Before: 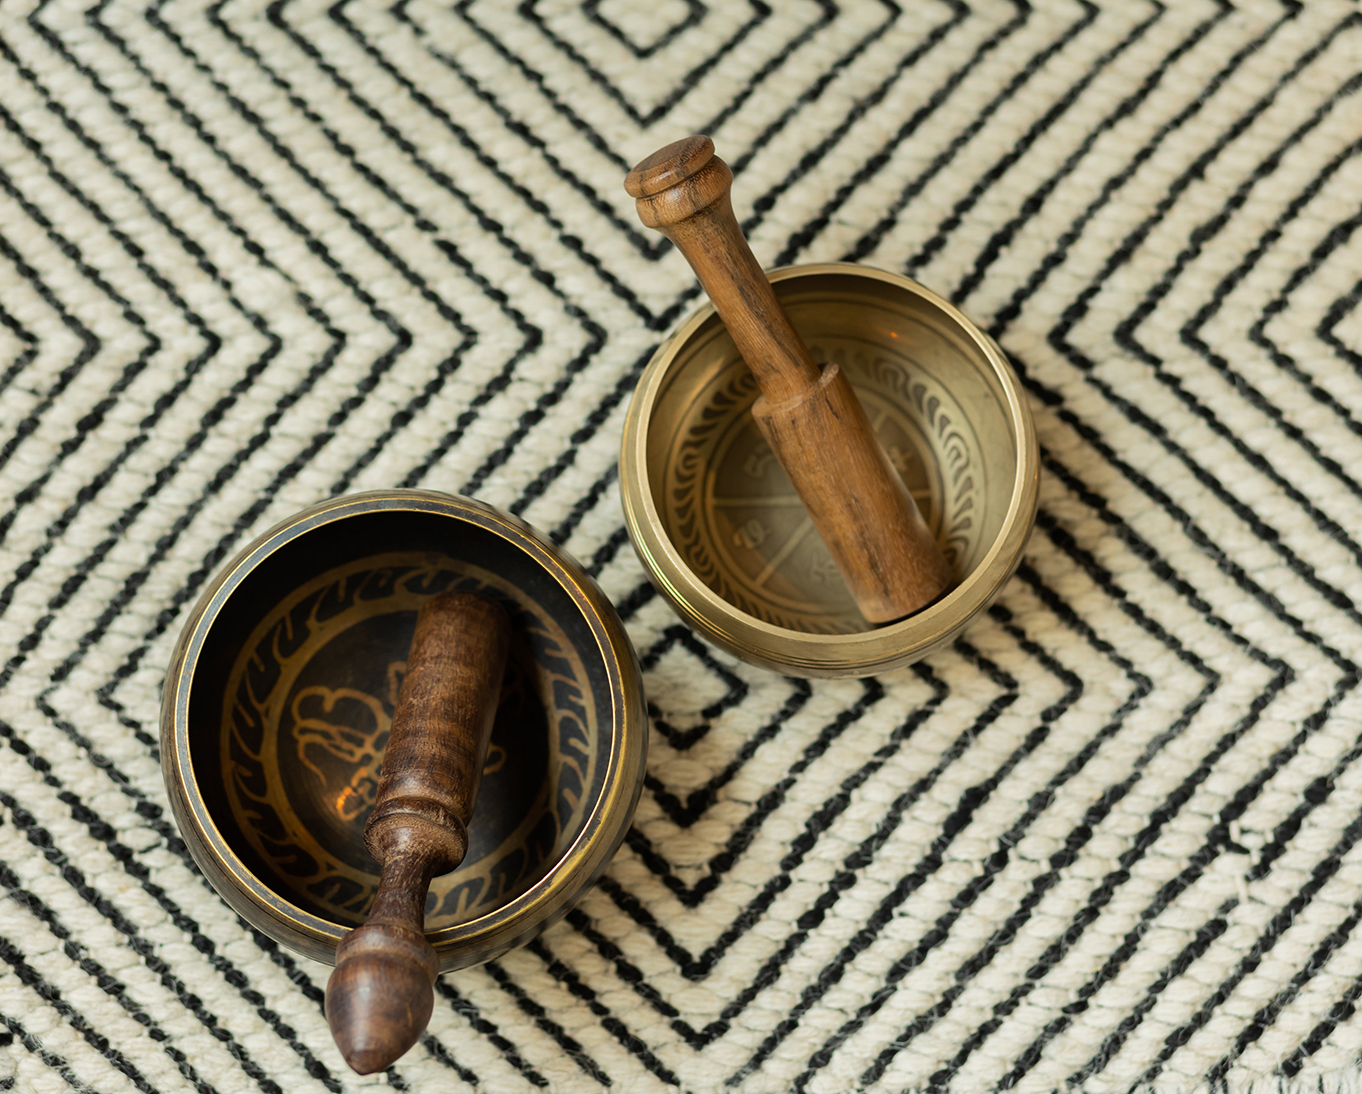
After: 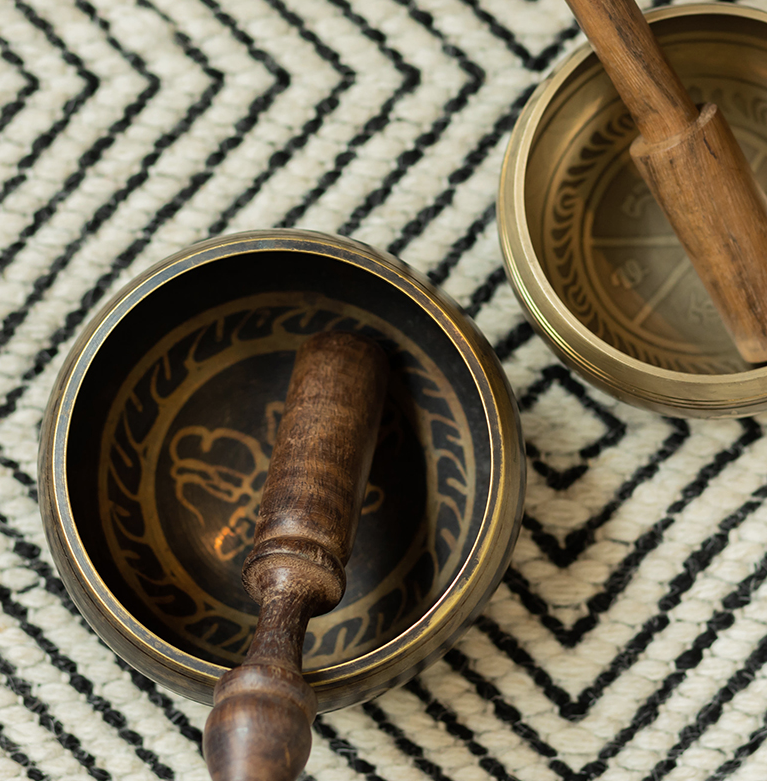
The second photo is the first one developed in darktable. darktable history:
levels: mode automatic, black 0.023%, white 99.97%, levels [0.062, 0.494, 0.925]
contrast brightness saturation: saturation -0.1
crop: left 8.966%, top 23.852%, right 34.699%, bottom 4.703%
